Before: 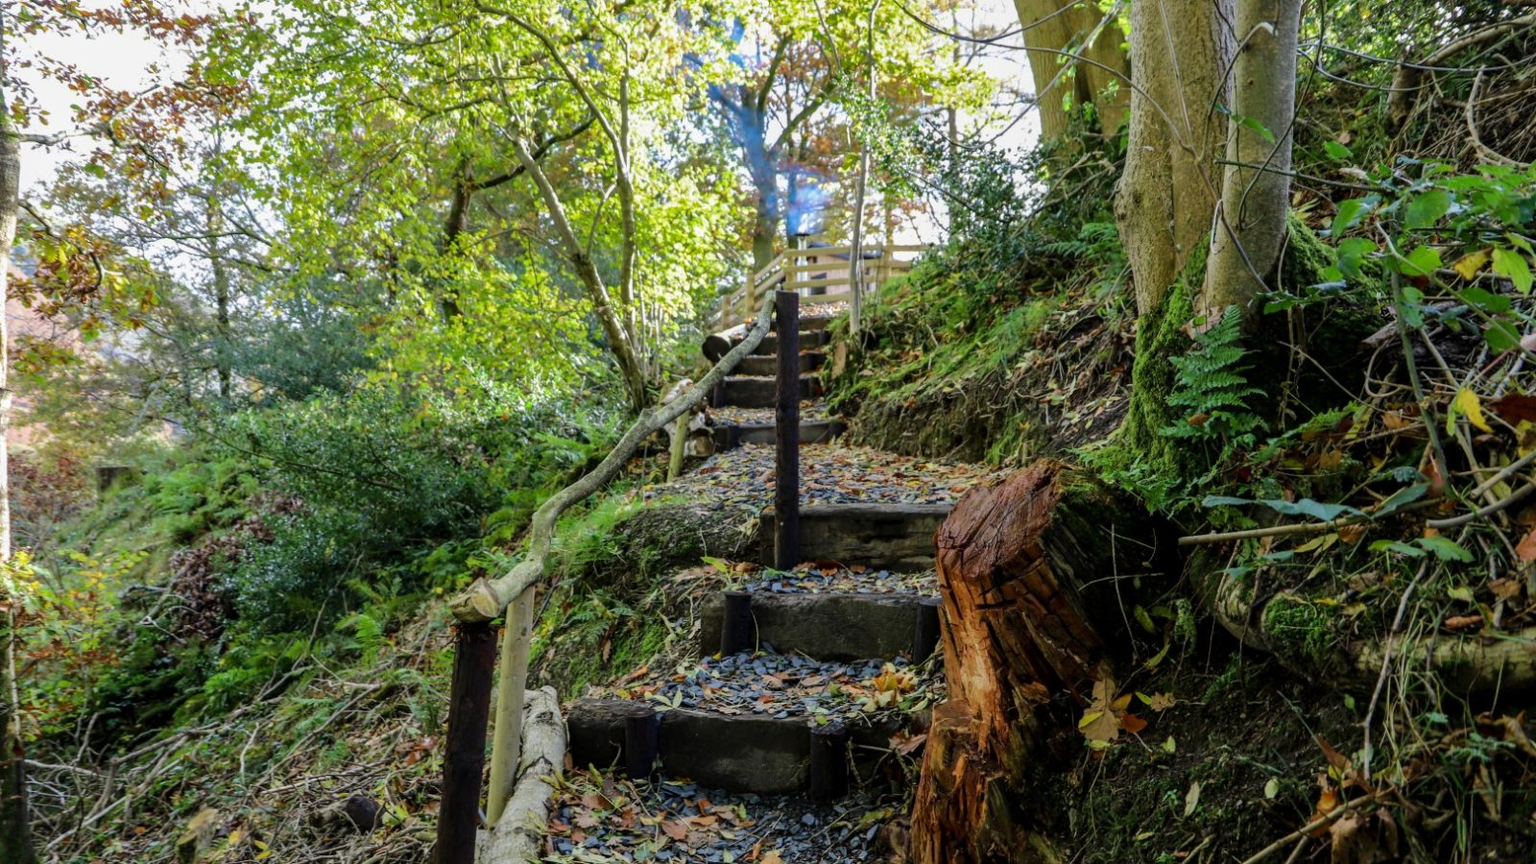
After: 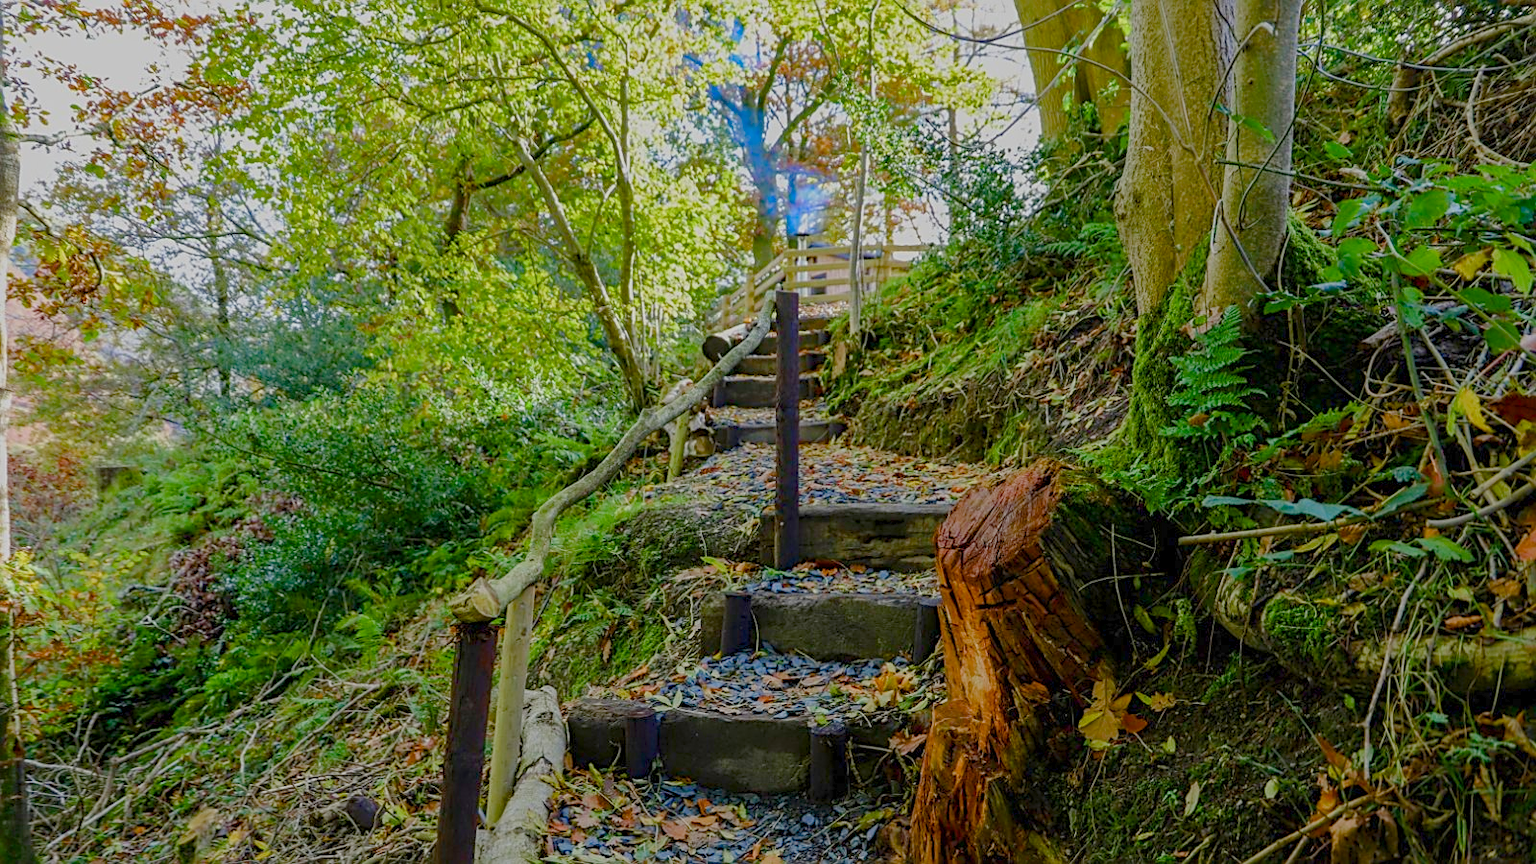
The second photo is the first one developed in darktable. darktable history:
sharpen: on, module defaults
color balance rgb: linear chroma grading › global chroma 20.485%, perceptual saturation grading › global saturation 24.942%, perceptual saturation grading › highlights -50.241%, perceptual saturation grading › shadows 30.679%, contrast -29.518%
